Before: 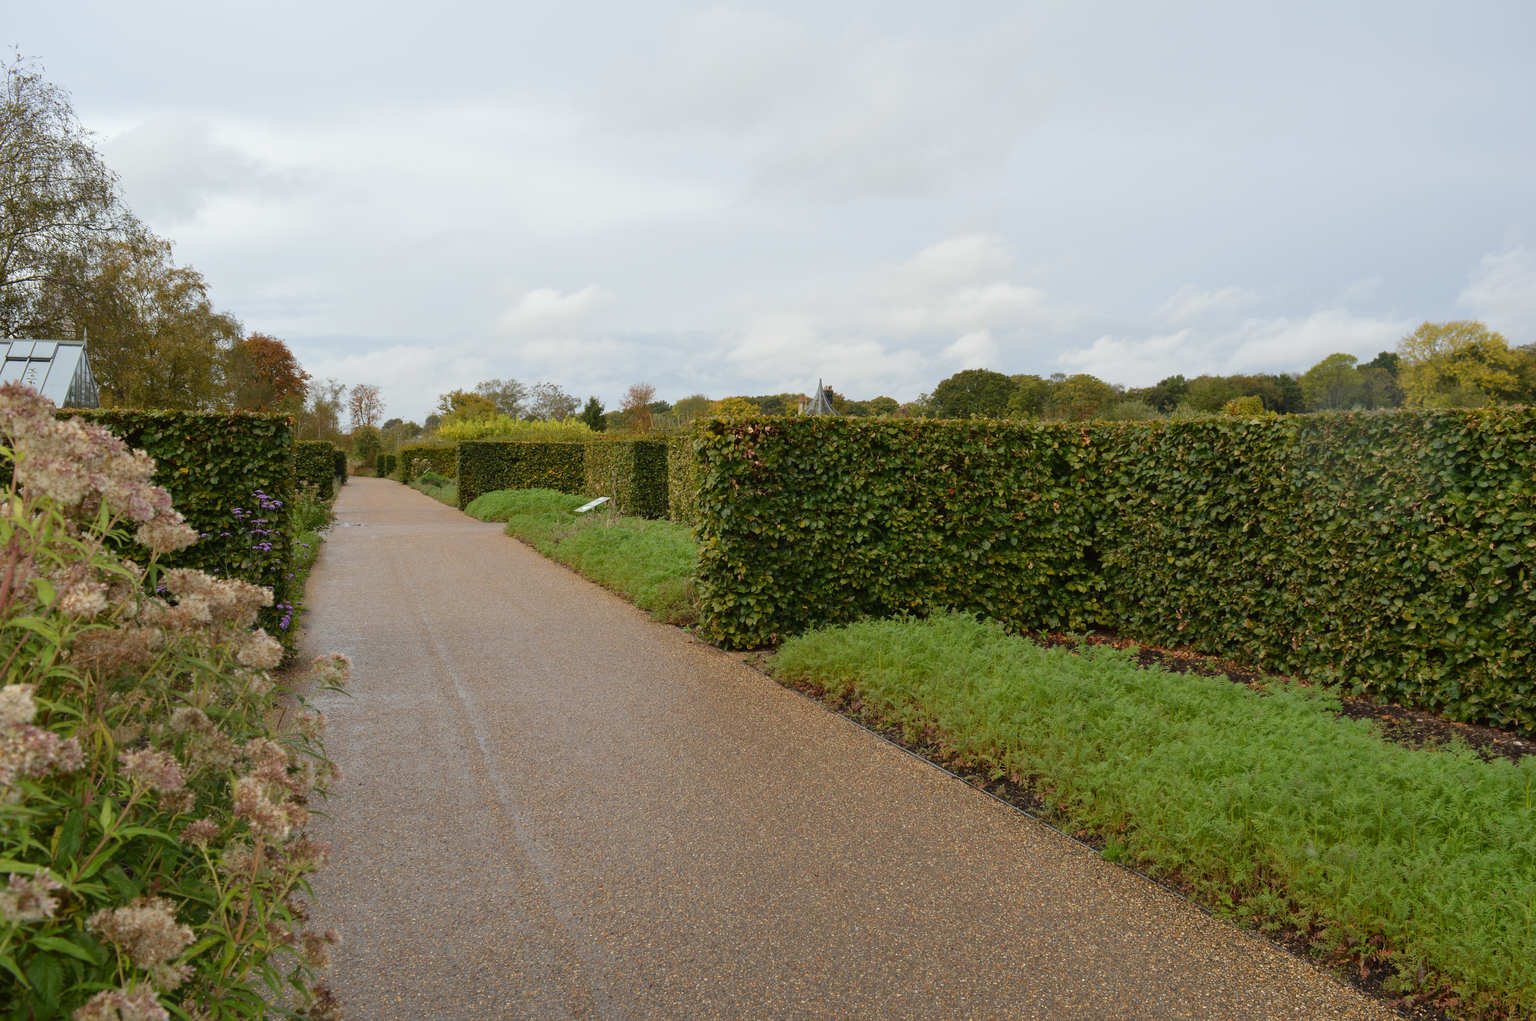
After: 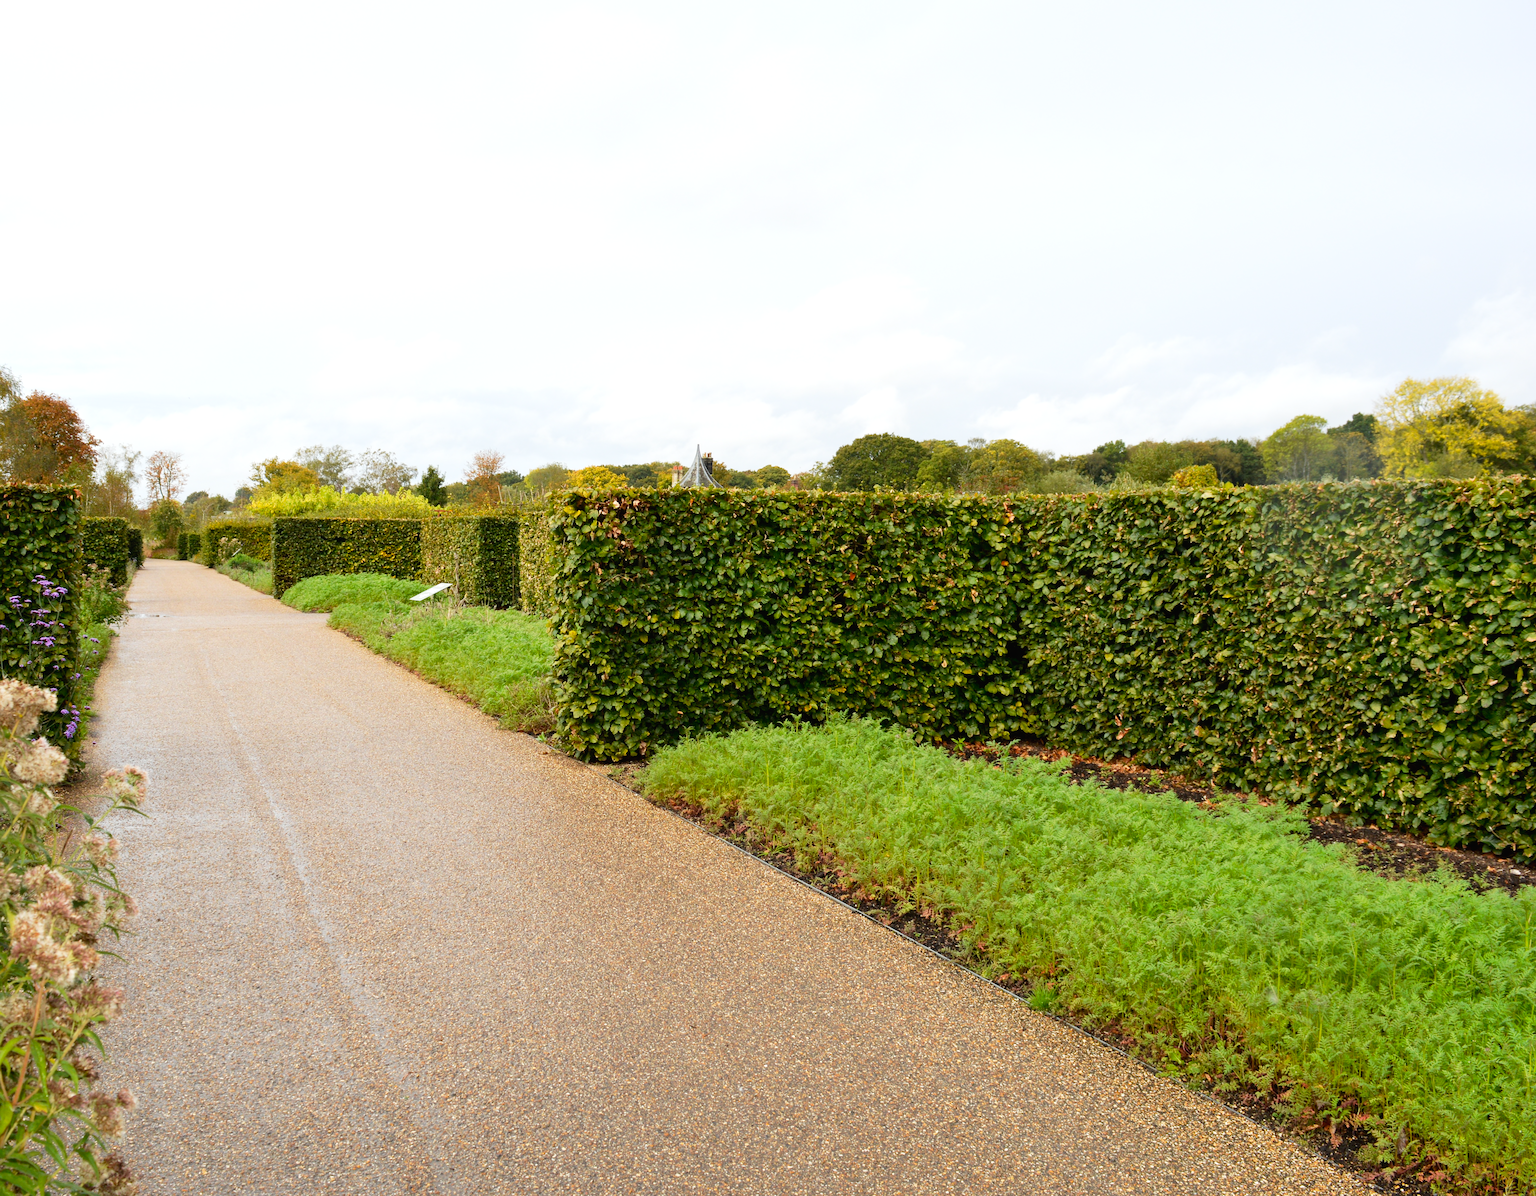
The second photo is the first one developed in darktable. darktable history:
crop and rotate: left 14.678%
tone equalizer: on, module defaults
exposure: exposure 0.562 EV, compensate highlight preservation false
tone curve: curves: ch0 [(0, 0.013) (0.054, 0.018) (0.205, 0.191) (0.289, 0.292) (0.39, 0.424) (0.493, 0.551) (0.647, 0.752) (0.796, 0.887) (1, 0.998)]; ch1 [(0, 0) (0.371, 0.339) (0.477, 0.452) (0.494, 0.495) (0.501, 0.501) (0.51, 0.516) (0.54, 0.557) (0.572, 0.605) (0.66, 0.701) (0.783, 0.804) (1, 1)]; ch2 [(0, 0) (0.32, 0.281) (0.403, 0.399) (0.441, 0.428) (0.47, 0.469) (0.498, 0.496) (0.524, 0.543) (0.551, 0.579) (0.633, 0.665) (0.7, 0.711) (1, 1)], preserve colors none
